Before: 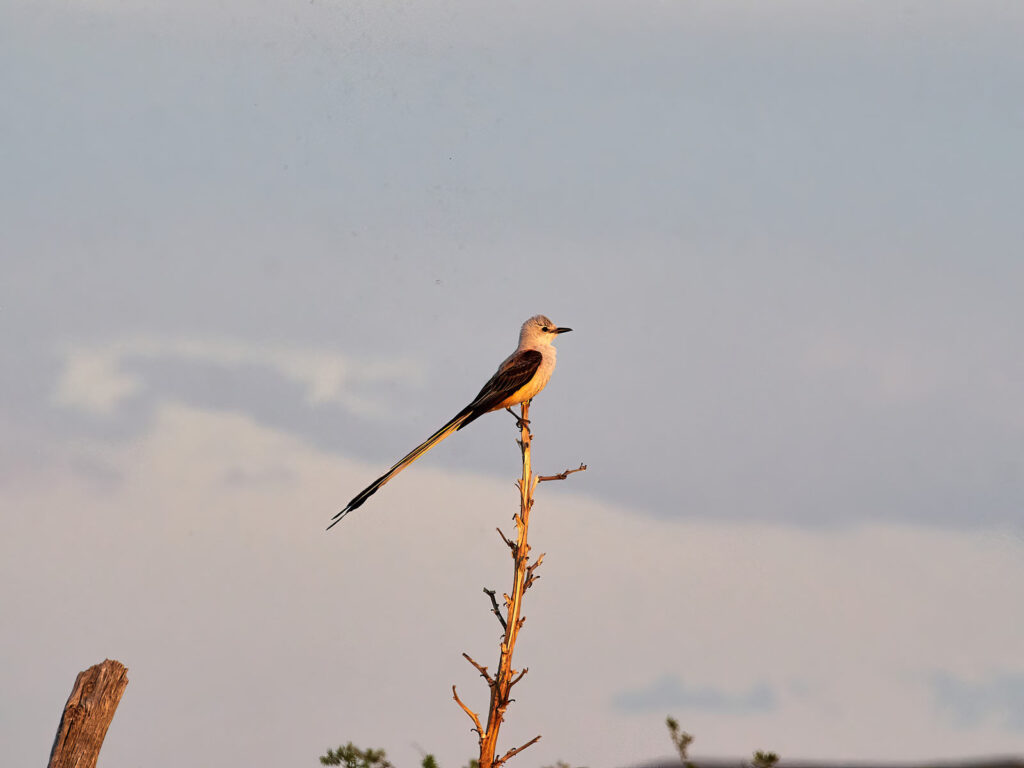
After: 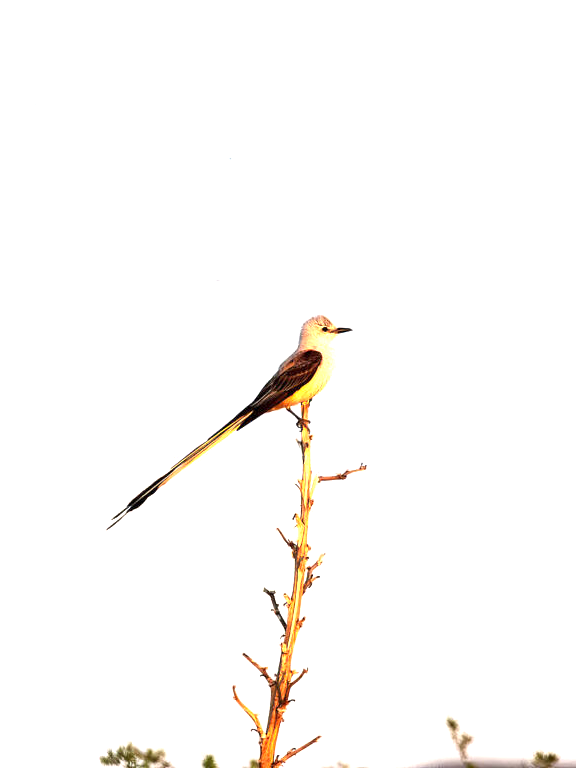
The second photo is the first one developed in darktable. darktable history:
crop: left 21.496%, right 22.254%
white balance: red 1.009, blue 0.985
exposure: black level correction 0.001, exposure 1.822 EV, compensate exposure bias true, compensate highlight preservation false
